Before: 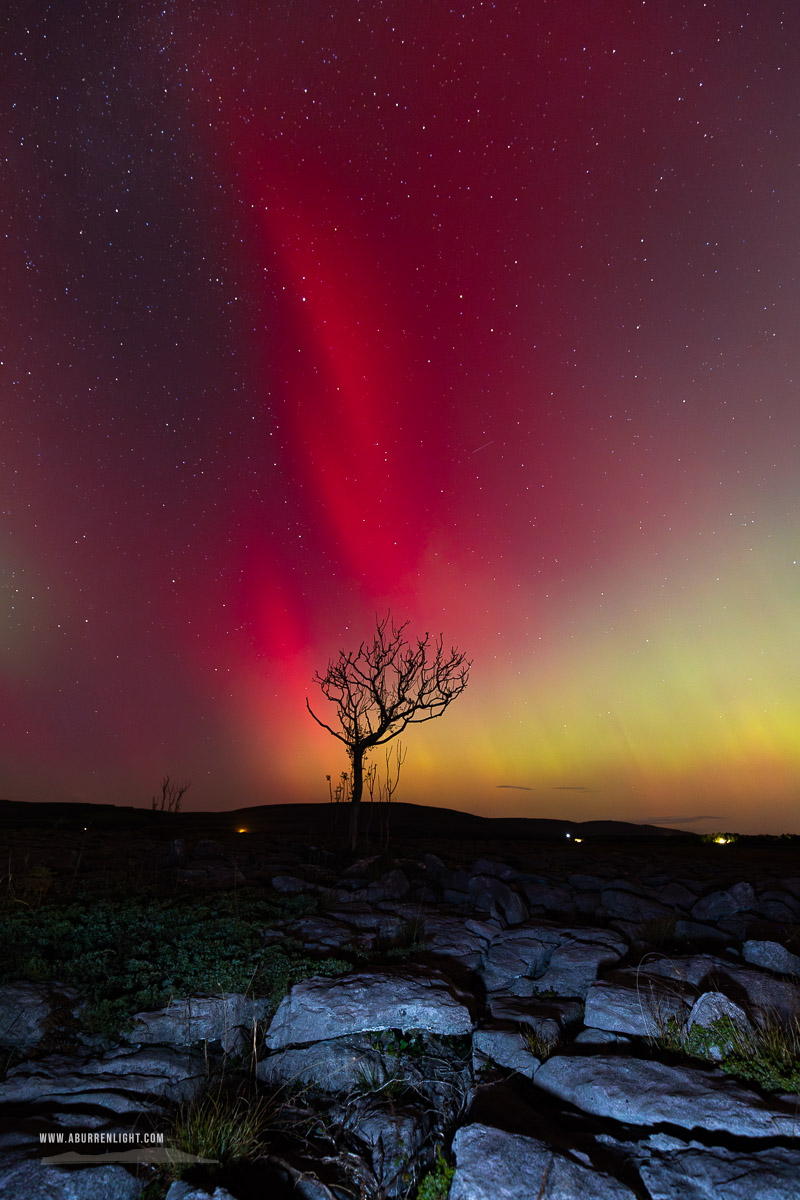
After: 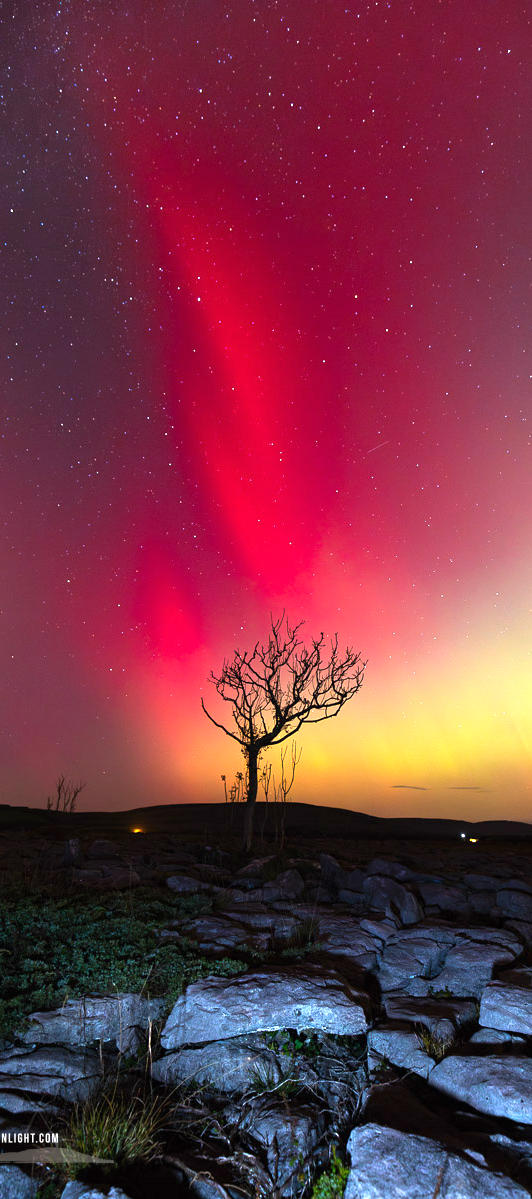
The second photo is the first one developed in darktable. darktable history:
exposure: black level correction 0, exposure 1.101 EV, compensate exposure bias true, compensate highlight preservation false
crop and rotate: left 13.35%, right 20.029%
